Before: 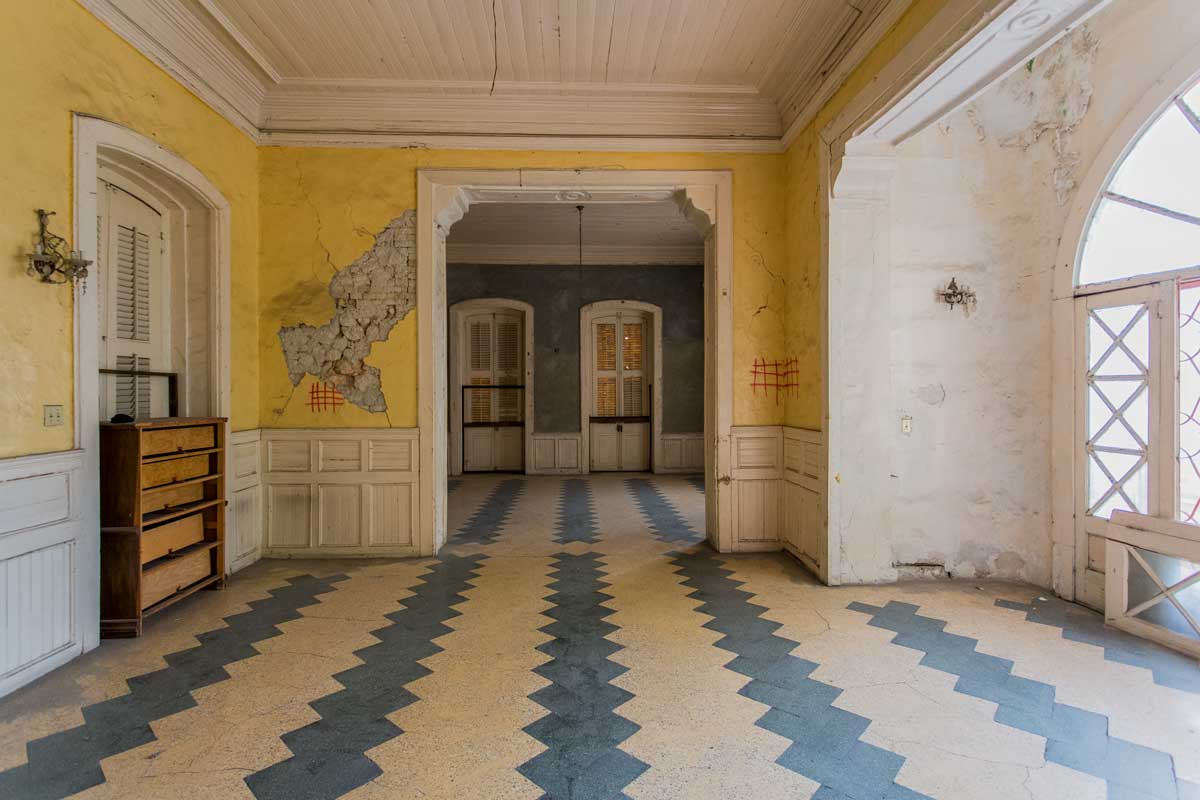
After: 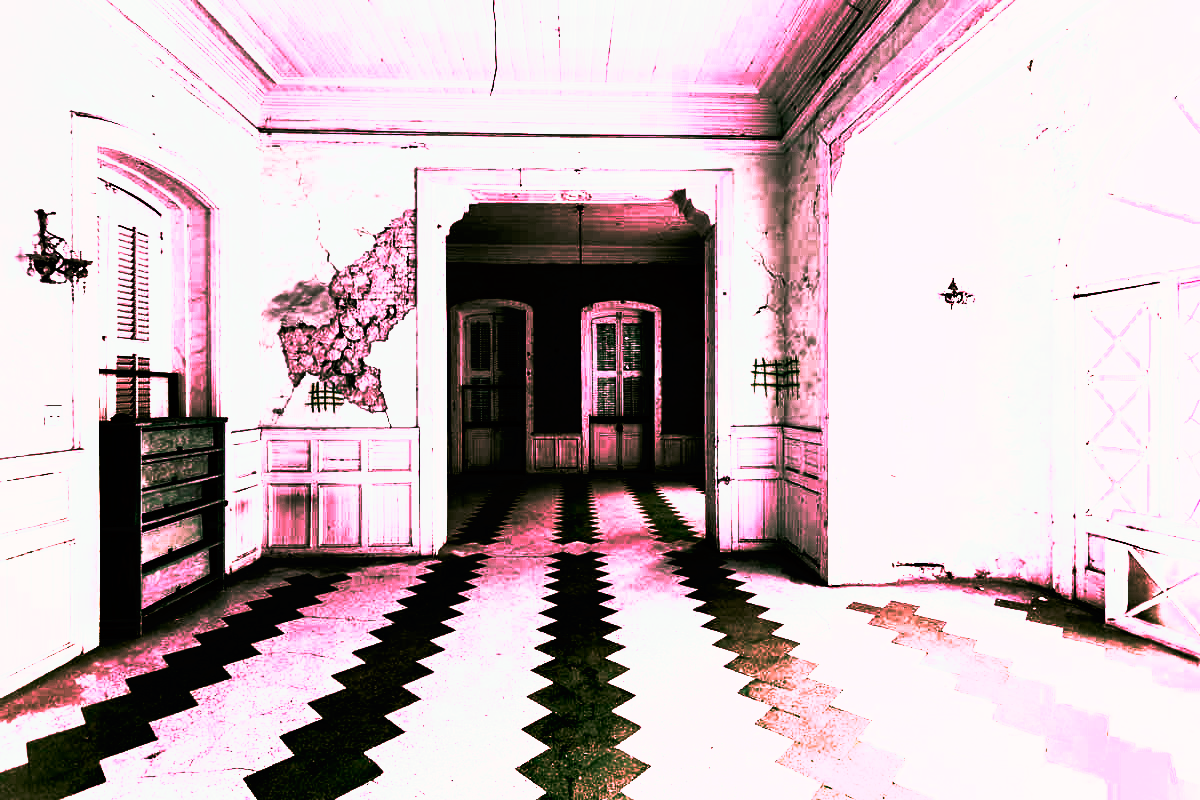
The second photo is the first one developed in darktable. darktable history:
tone curve: curves: ch0 [(0, 0) (0.003, 0.001) (0.011, 0.003) (0.025, 0.003) (0.044, 0.003) (0.069, 0.003) (0.1, 0.006) (0.136, 0.007) (0.177, 0.009) (0.224, 0.007) (0.277, 0.026) (0.335, 0.126) (0.399, 0.254) (0.468, 0.493) (0.543, 0.892) (0.623, 0.984) (0.709, 0.979) (0.801, 0.979) (0.898, 0.982) (1, 1)], preserve colors none
color look up table: target L [73.88, 100.26, 73.62, 100.28, 73.59, 97.29, 88.22, 88.22, 97.25, 65.22, 49.36, 0, 200.34, 97.29, 97.29, 73.85, 69.17, 51.46, 50.13, 48.94, 45.9, 43.2, 35.67, 28.47, 9.153, 0.398, 97.25, 73.88, 100.24, 71.67, 73.88, 72.42, 90.67, 90.67, 65.16, 52.38, 50.24, 44.75, 50.57, 36.12, 38.88, 9.153, 23.95, 73.85, 68.93, 73.85, 90.67, 47.59, 9.153], target a [93.89, 1.724, 91.23, 1.852, 91.12, 11.51, 41.53, 41.53, 11.43, 57.3, 5.656, 0, 0, 11.51, 11.51, 92.81, 74.22, 6.197, 6.004, 6.044, 5.361, 4.352, 6.101, 1.619, 6.853, 1.228, 11.43, 93.89, 1.597, 84.06, 93.89, 86.62, 33.62, 33.62, 57.03, 4.57, 6.603, 5.424, 6.949, 5.95, 5.909, 6.853, 1.842, 92.81, 73.62, 92.81, 33.62, 4.305, 6.853], target b [-28.4, -0.925, 29.08, -1.394, 29.74, -5.479, -3.866, -3.866, -5.033, 16.54, 6.933, 0, 0, -5.479, -5.479, -13.56, 22.75, 5.793, 6.53, 8.726, 6.677, 7.366, 6.875, 1.881, 8.104, 0.615, -5.033, -28.4, -0.456, 26.84, -28.4, 27.93, -9.381, -9.381, 16.6, 5.222, 7.124, 6.452, 6.596, 6.971, 7.106, 8.104, 25.27, -13.56, 22.53, -13.56, -9.381, 6.763, 8.104], num patches 49
